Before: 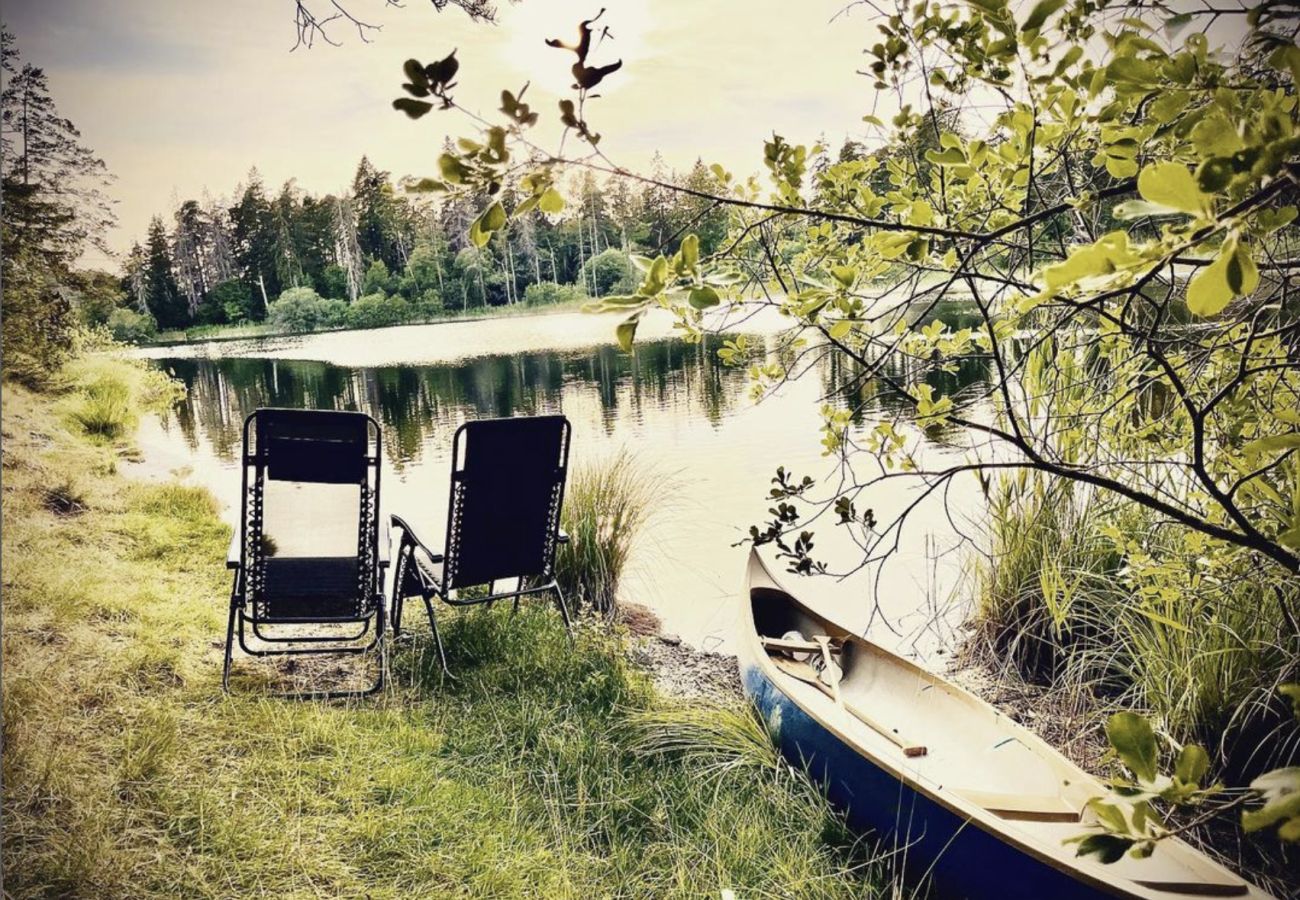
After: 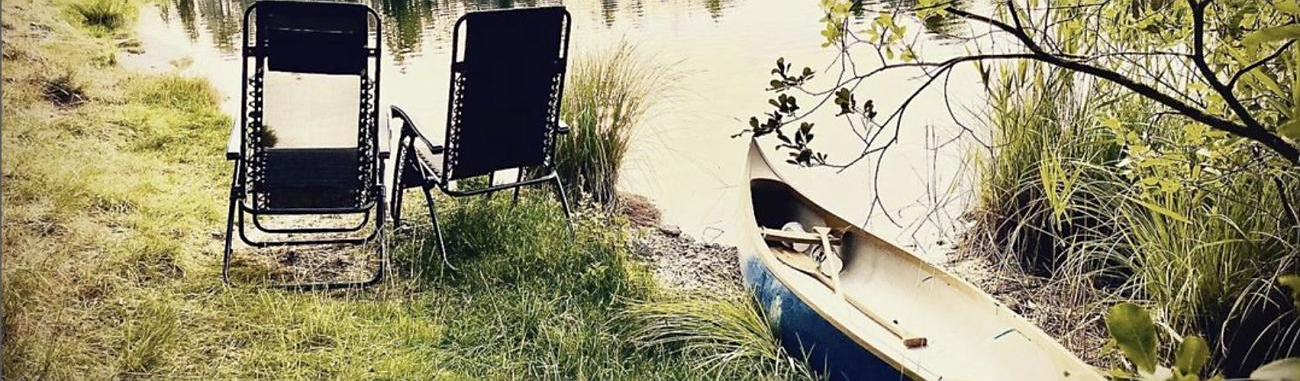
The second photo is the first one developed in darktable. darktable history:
sharpen: radius 1.483, amount 0.413, threshold 1.237
crop: top 45.478%, bottom 12.14%
